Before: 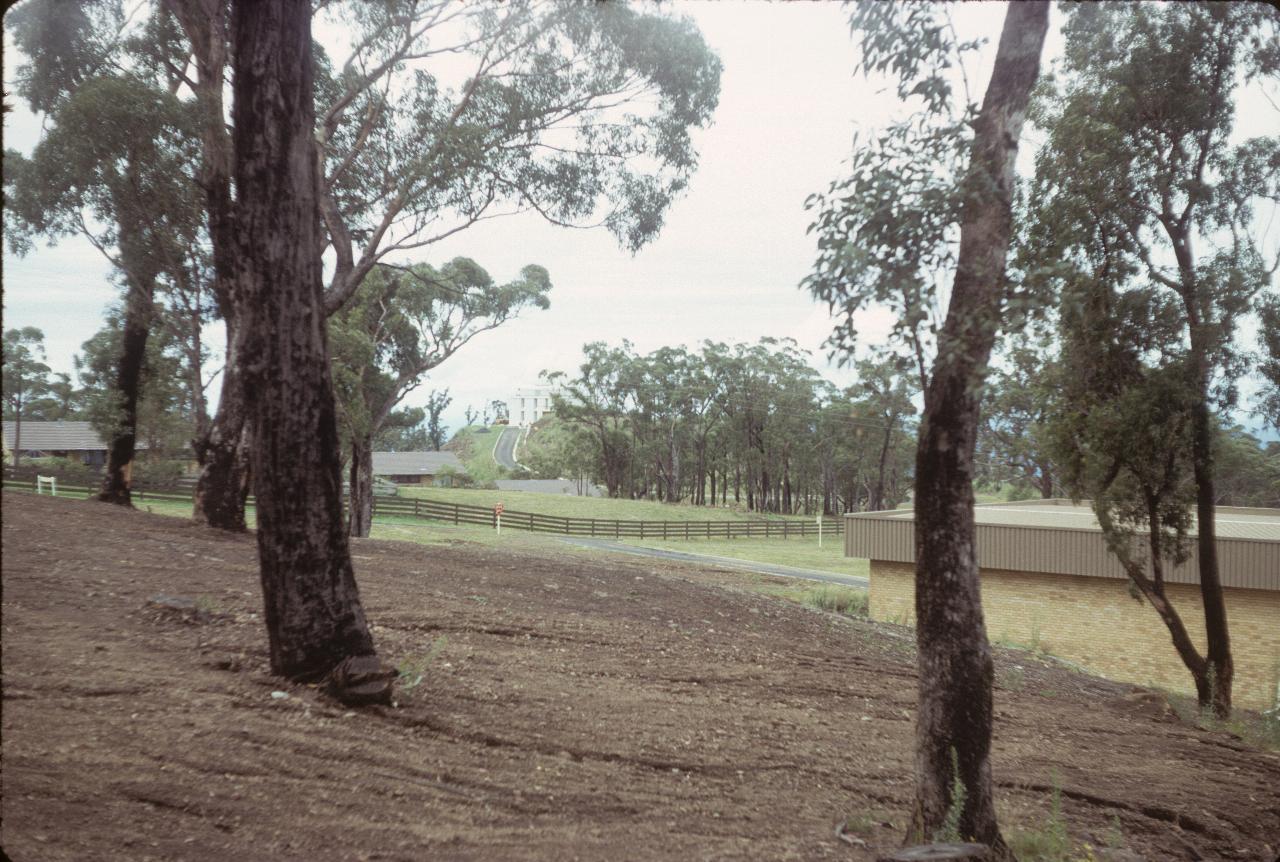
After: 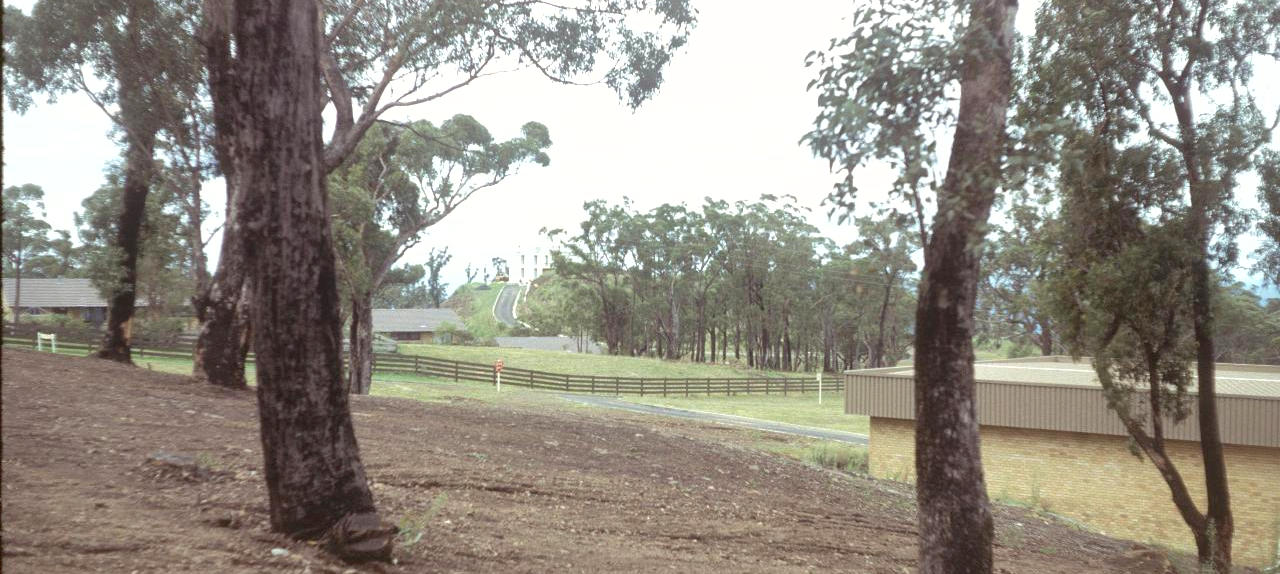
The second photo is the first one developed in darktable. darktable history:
exposure: exposure 0.553 EV, compensate exposure bias true, compensate highlight preservation false
shadows and highlights: on, module defaults
crop: top 16.606%, bottom 16.74%
